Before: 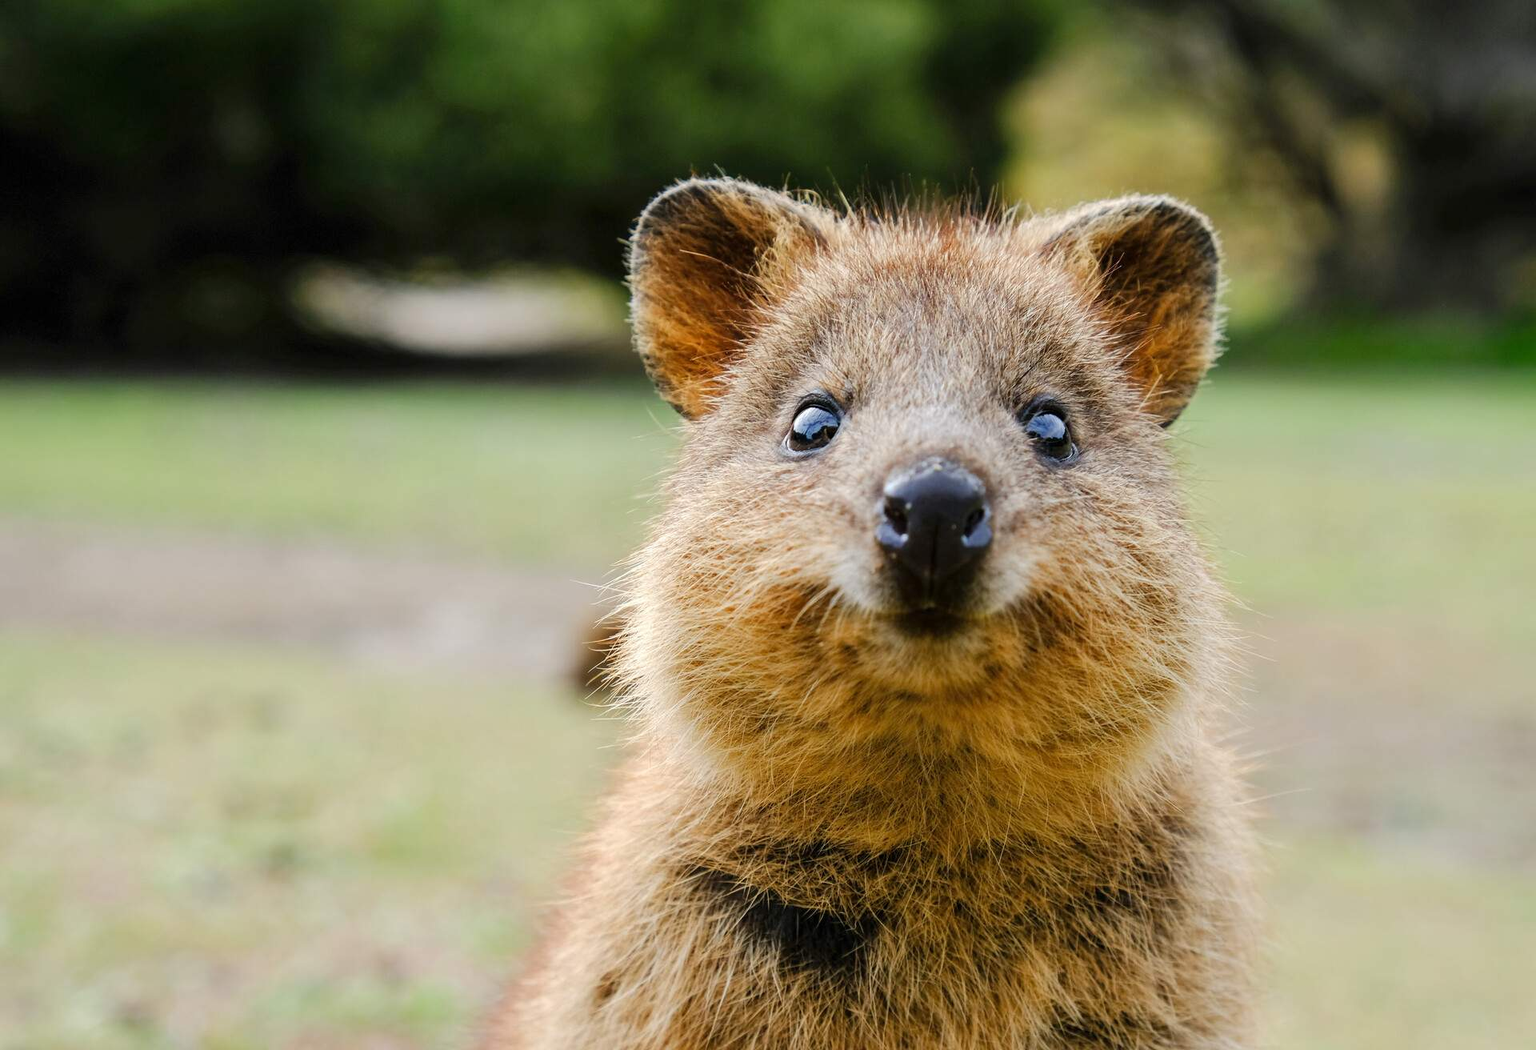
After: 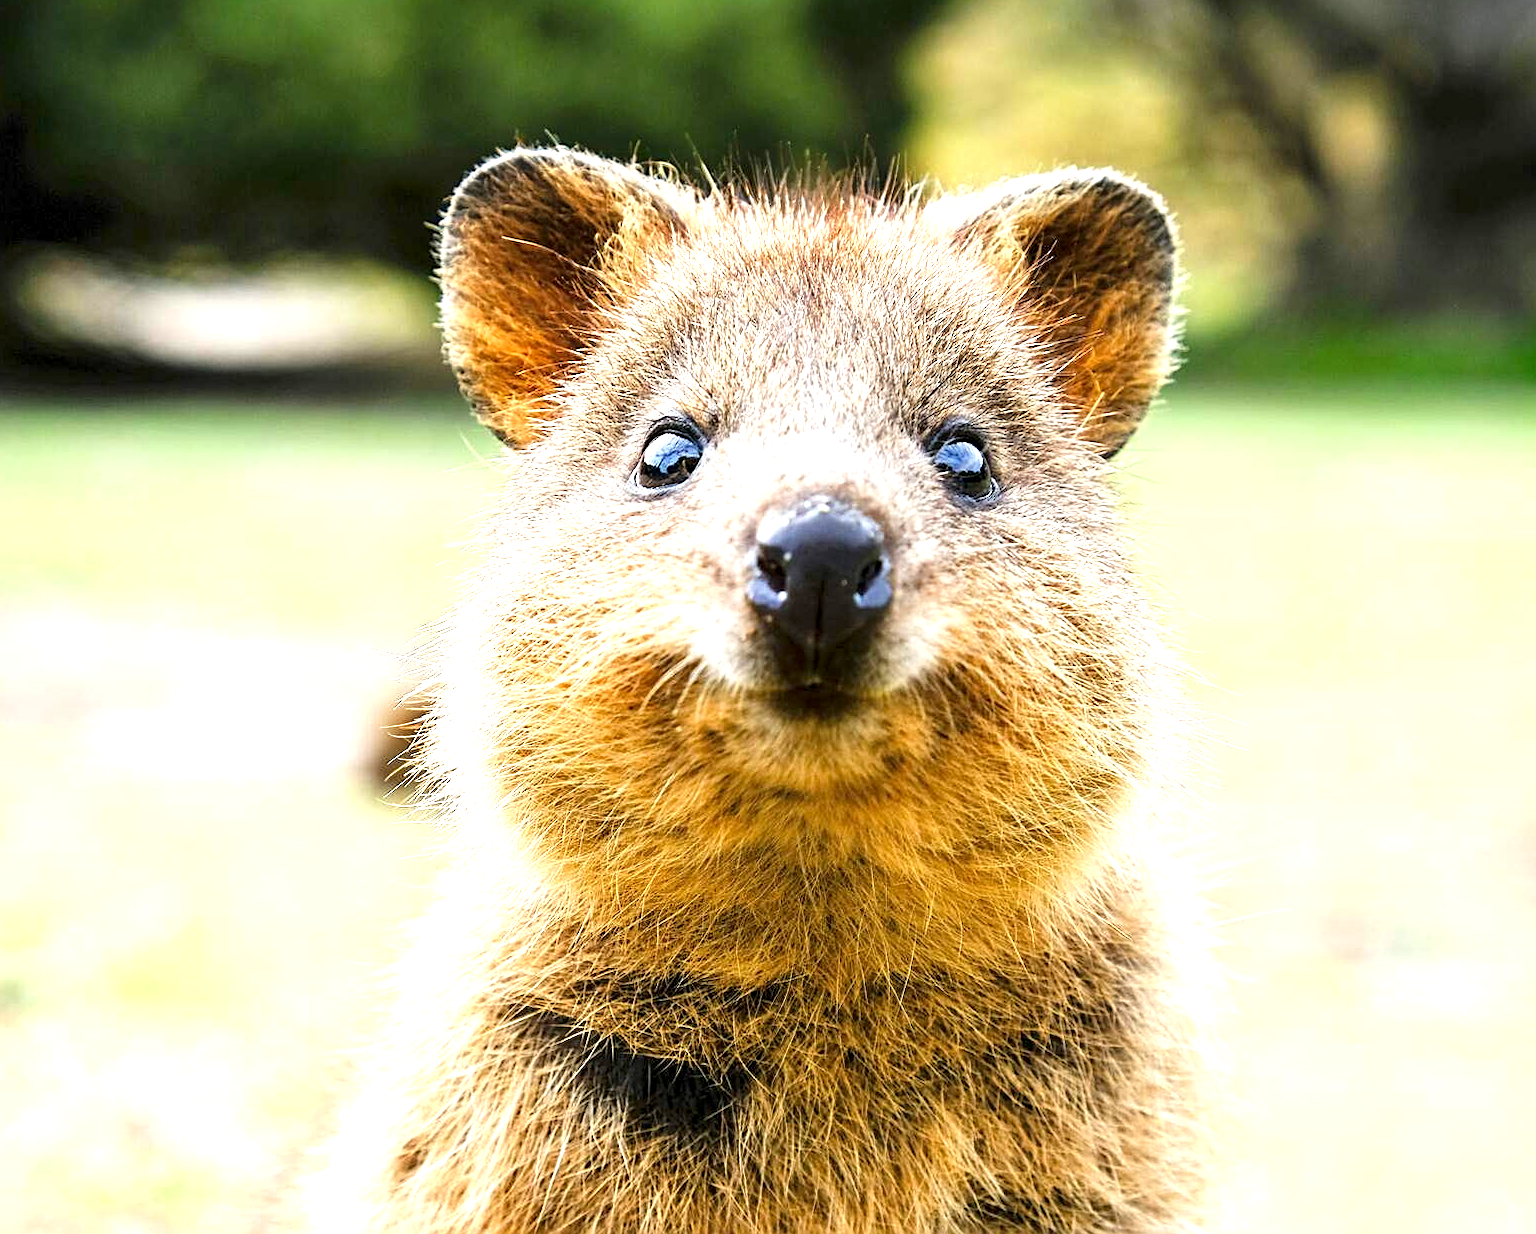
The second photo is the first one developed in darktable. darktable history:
sharpen: on, module defaults
local contrast: highlights 61%, shadows 115%, detail 106%, midtone range 0.525
exposure: exposure 1.271 EV, compensate highlight preservation false
crop and rotate: left 18.082%, top 5.726%, right 1.801%
